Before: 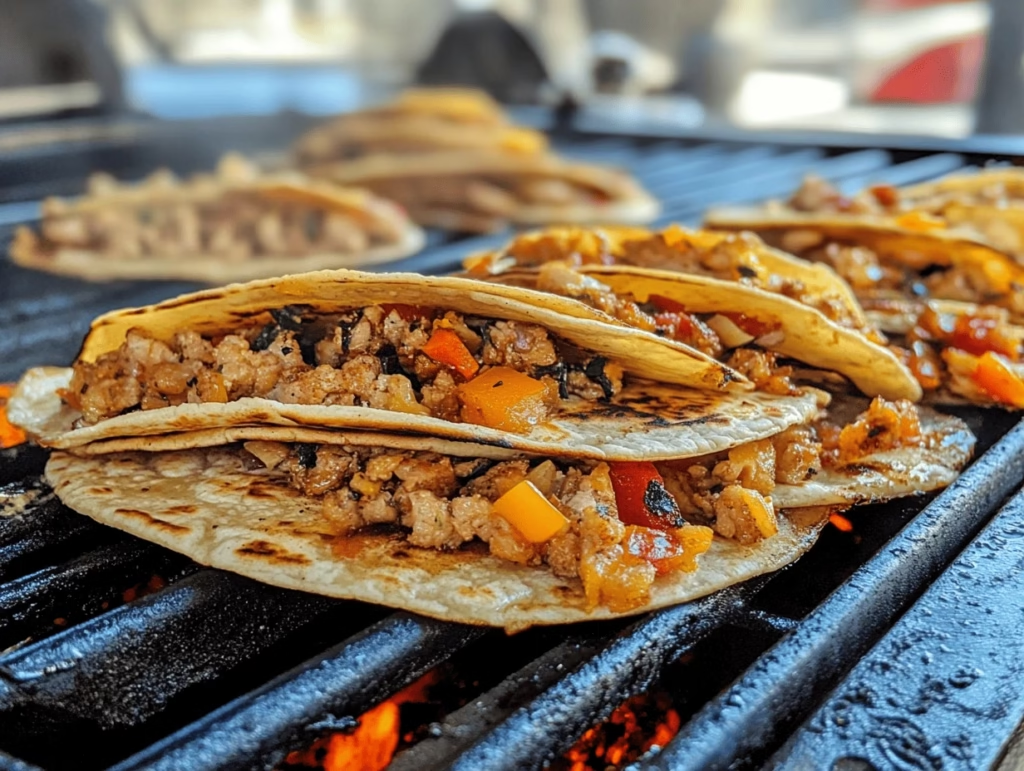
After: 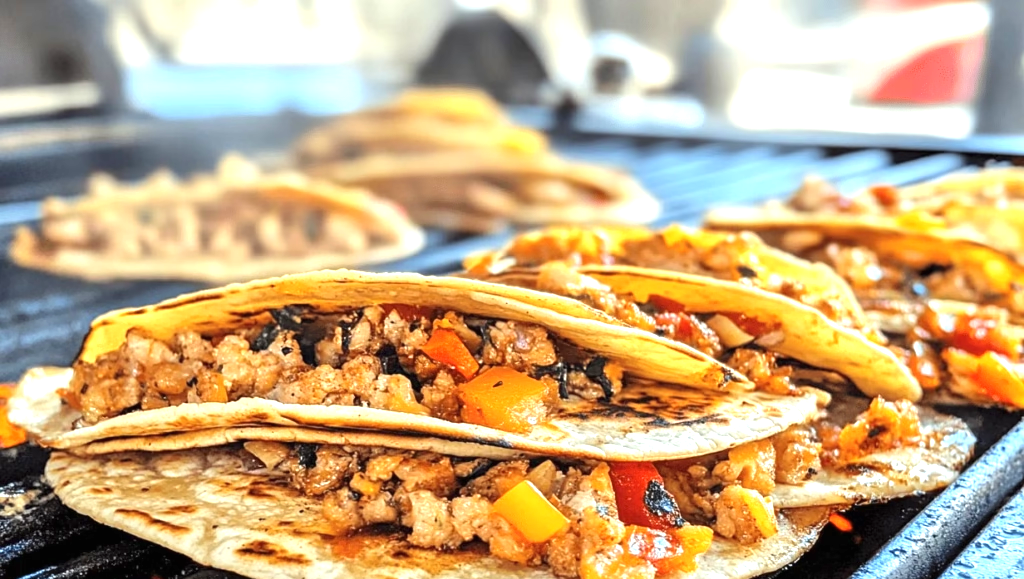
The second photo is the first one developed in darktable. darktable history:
exposure: black level correction 0, exposure 1.101 EV, compensate exposure bias true, compensate highlight preservation false
crop: bottom 24.796%
